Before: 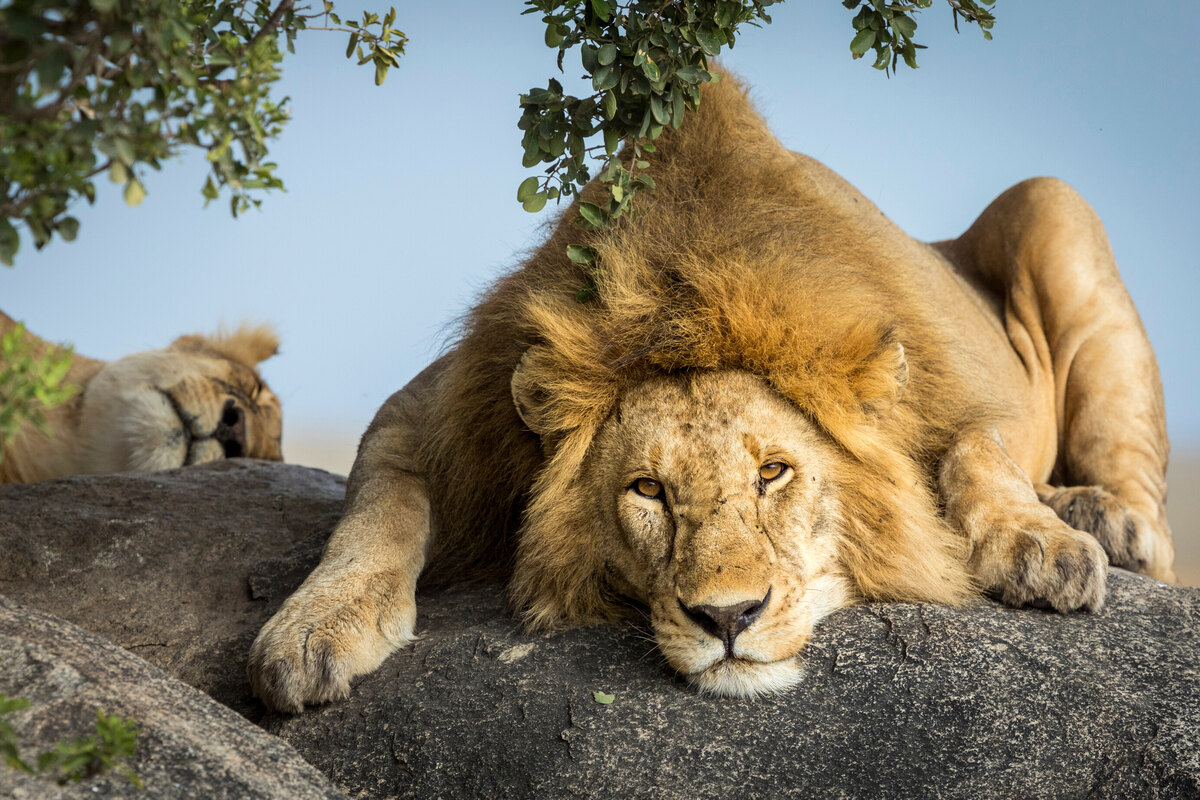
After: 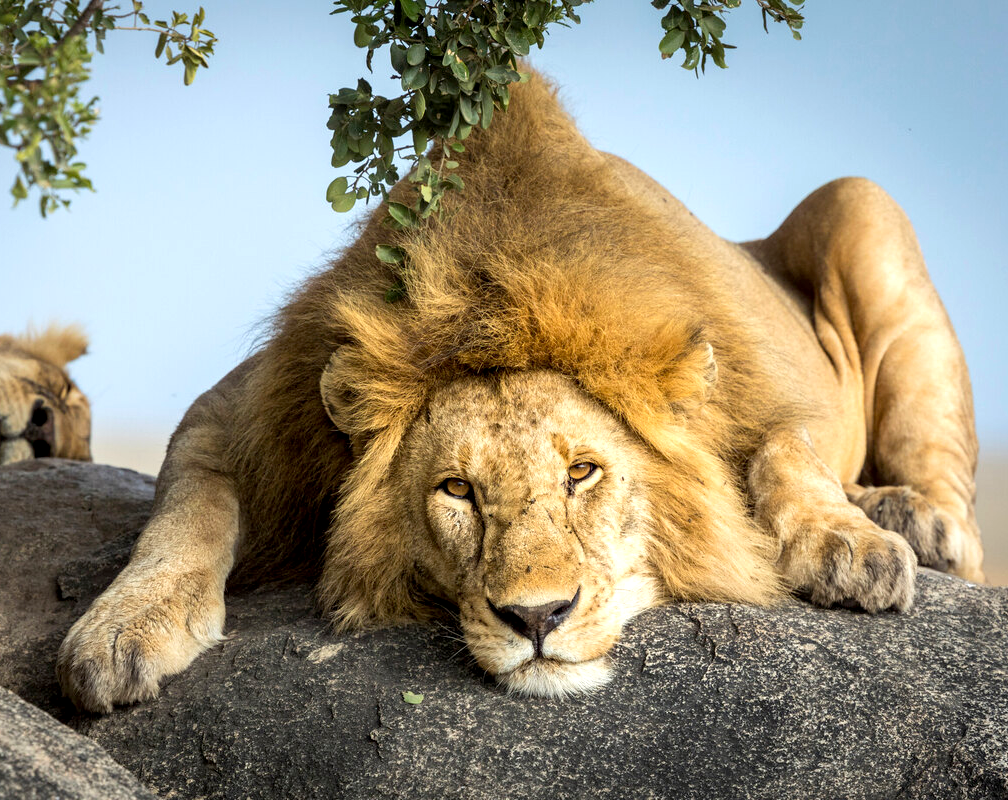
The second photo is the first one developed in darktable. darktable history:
crop: left 15.98%
exposure: black level correction 0.003, exposure 0.381 EV, compensate highlight preservation false
